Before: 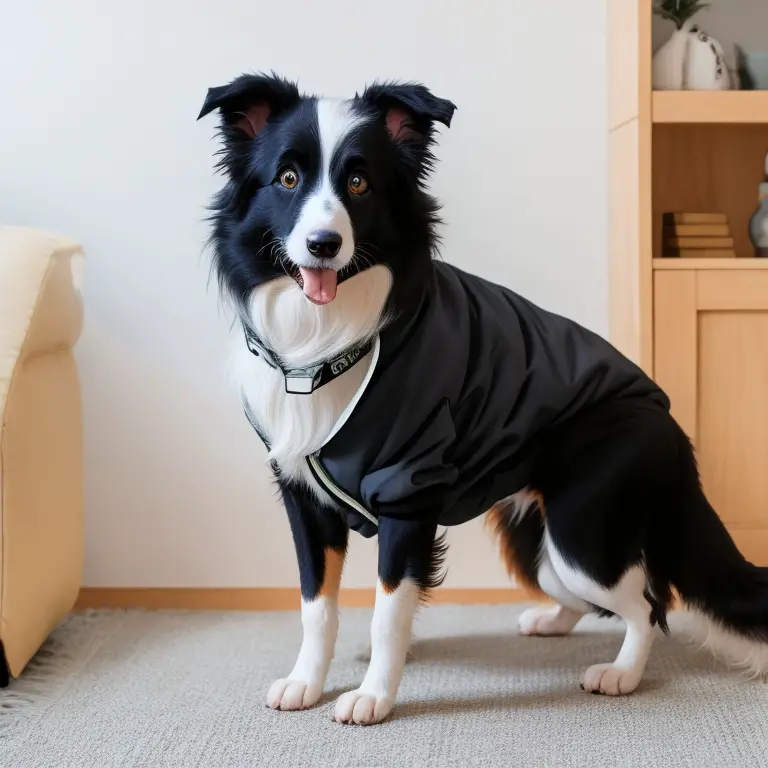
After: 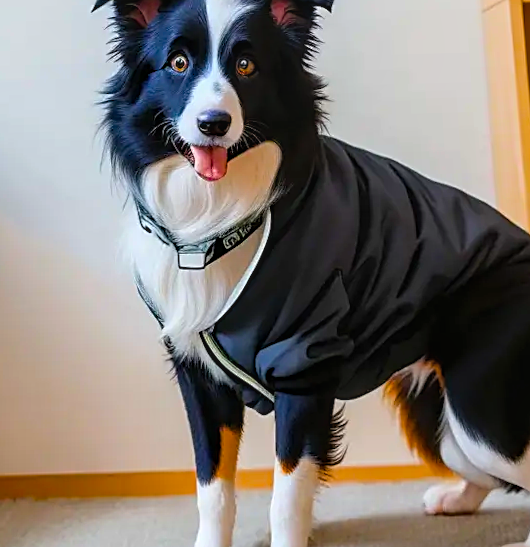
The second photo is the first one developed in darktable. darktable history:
crop and rotate: left 11.831%, top 11.346%, right 13.429%, bottom 13.899%
shadows and highlights: shadows 20.91, highlights -35.45, soften with gaussian
rotate and perspective: rotation -1.68°, lens shift (vertical) -0.146, crop left 0.049, crop right 0.912, crop top 0.032, crop bottom 0.96
local contrast: on, module defaults
sharpen: amount 0.478
color balance rgb: linear chroma grading › global chroma 25%, perceptual saturation grading › global saturation 50%
